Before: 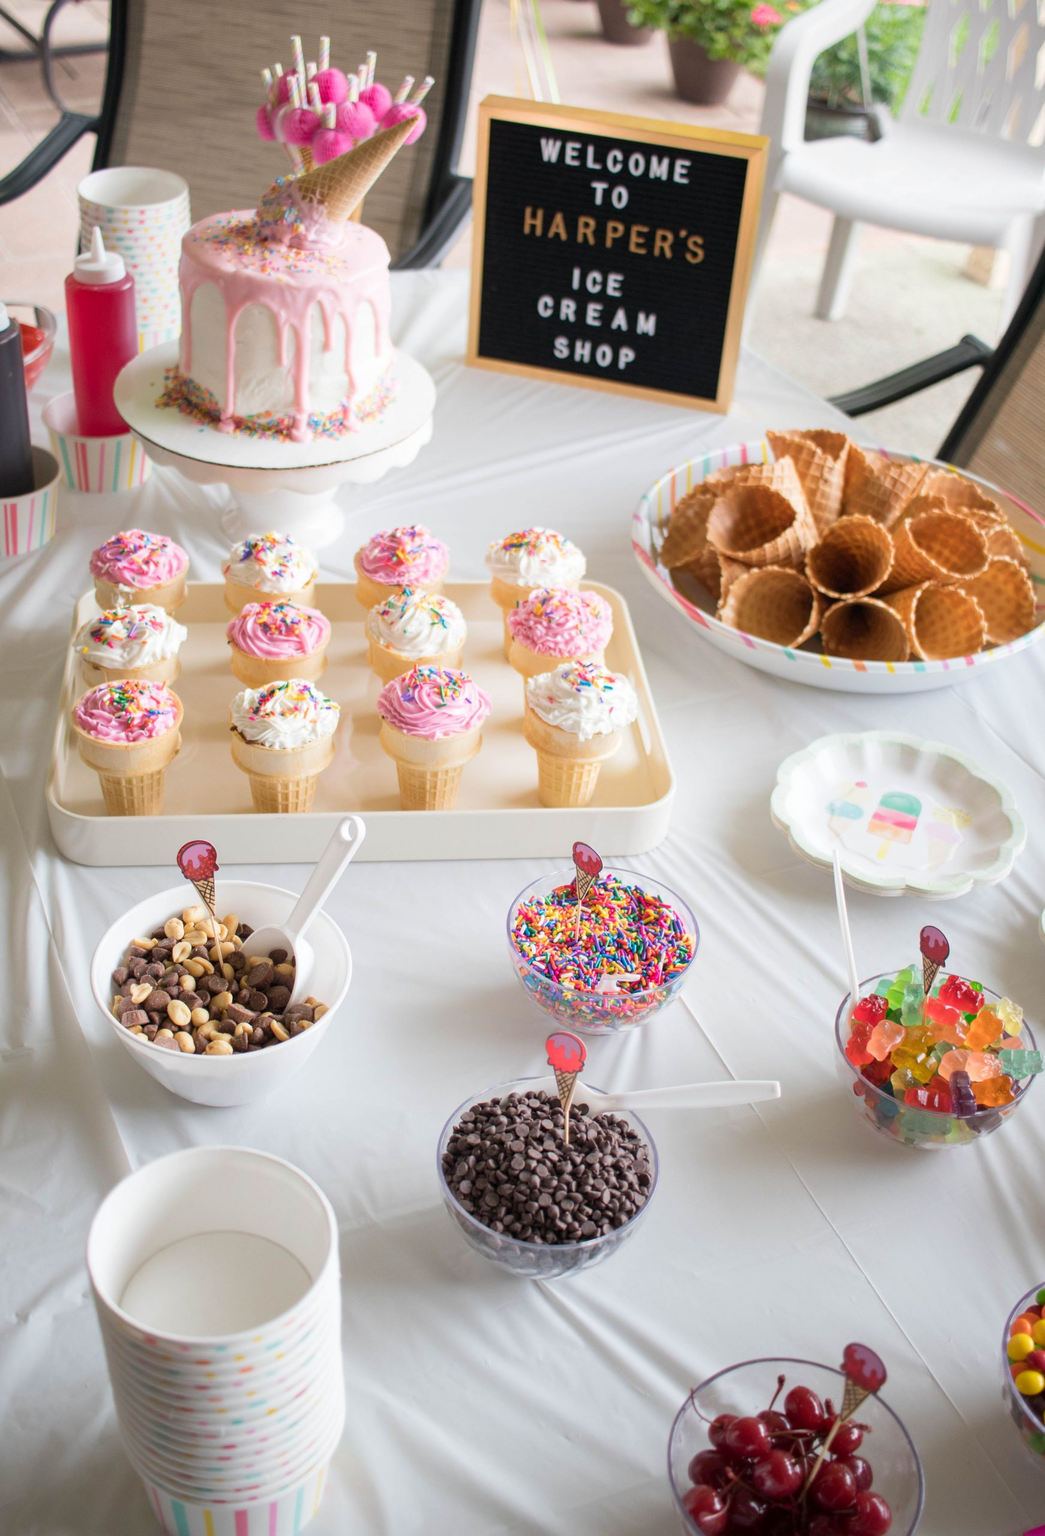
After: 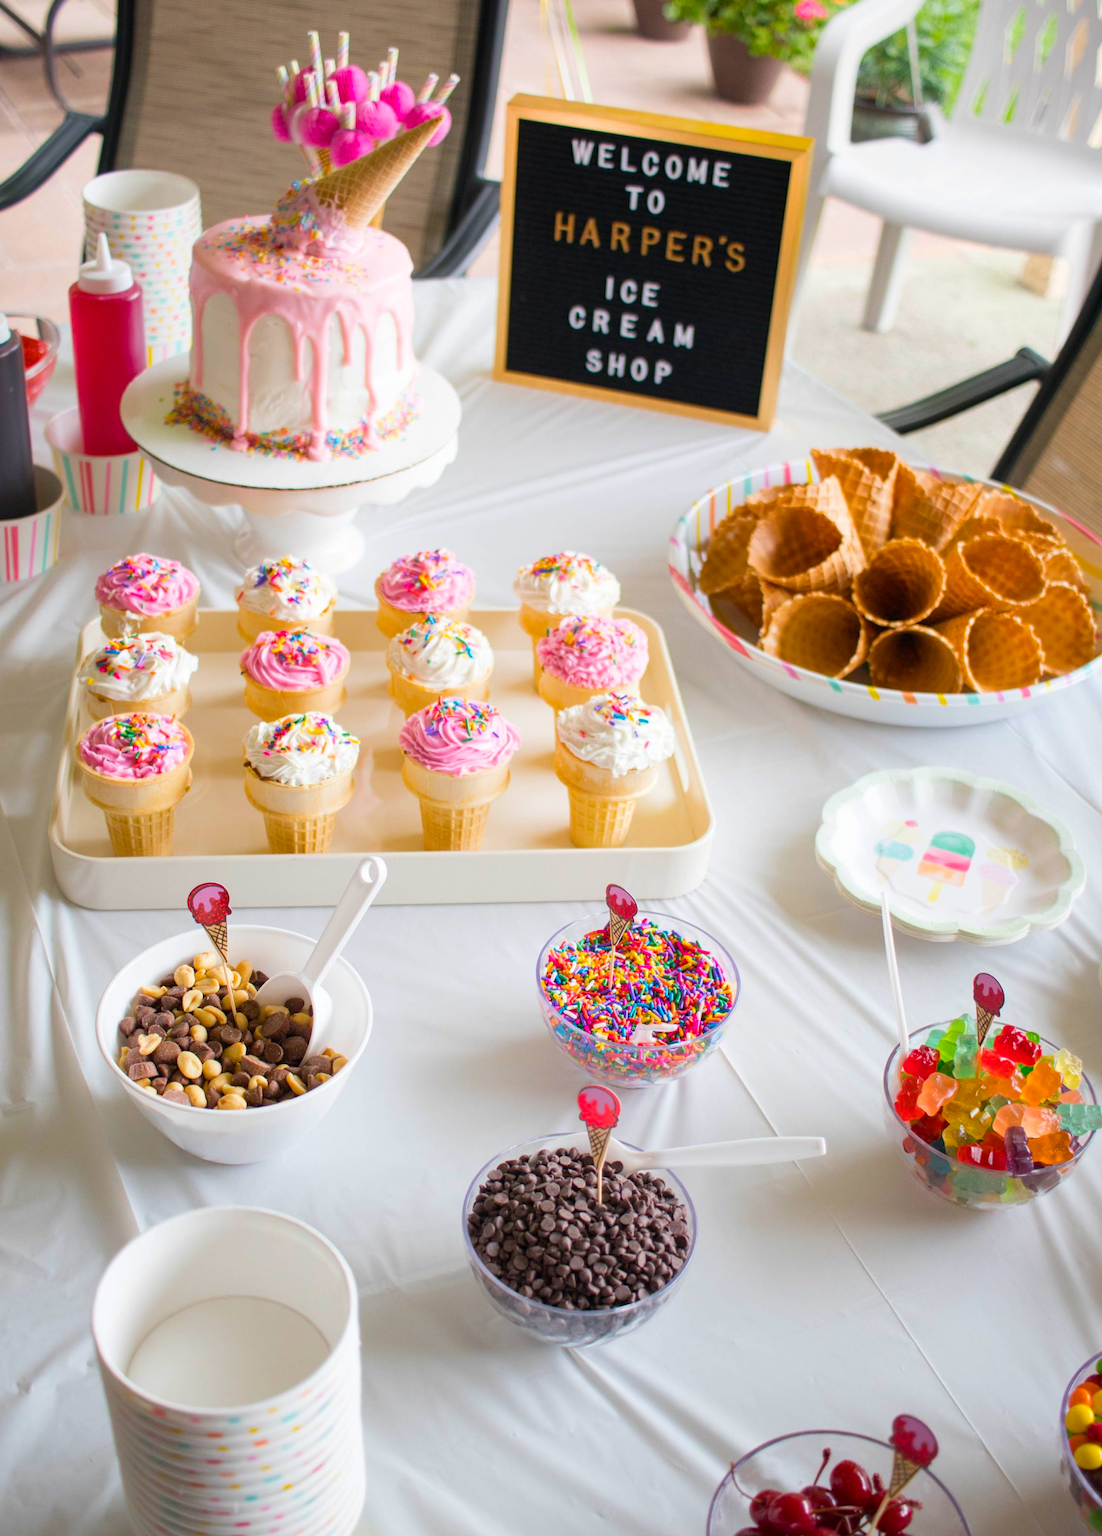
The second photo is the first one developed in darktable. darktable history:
color balance rgb: perceptual saturation grading › global saturation 30%, global vibrance 20%
crop: top 0.448%, right 0.264%, bottom 5.045%
